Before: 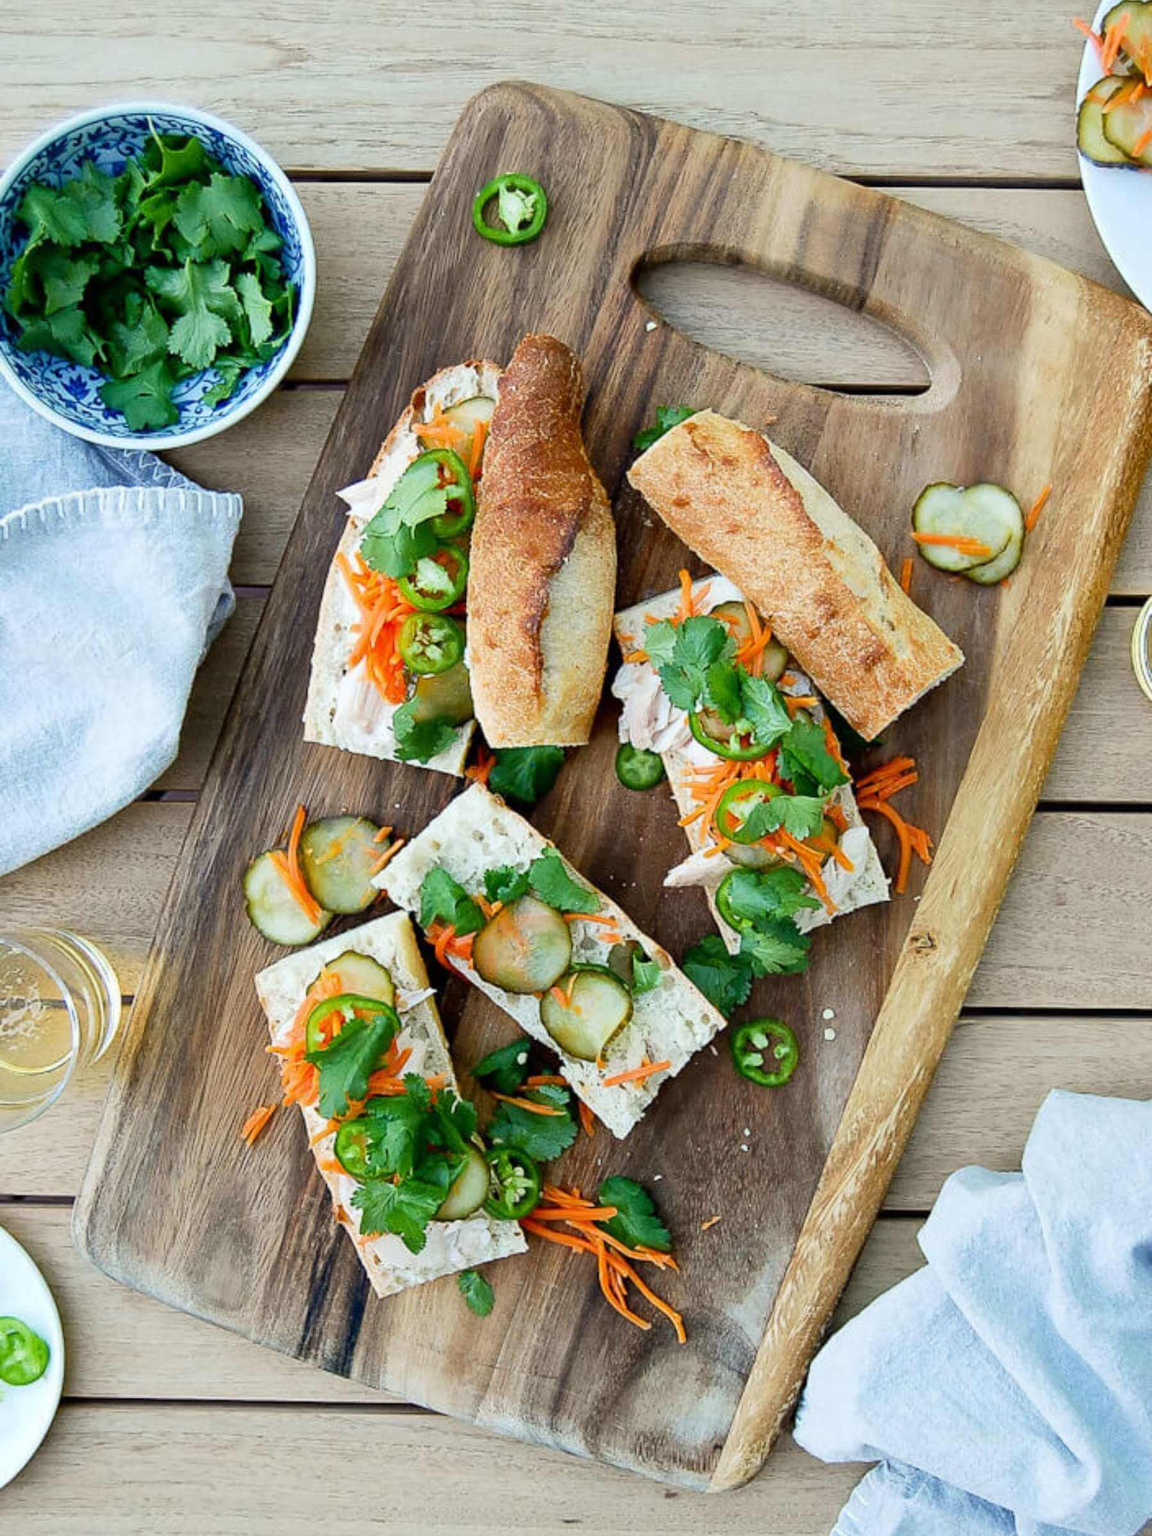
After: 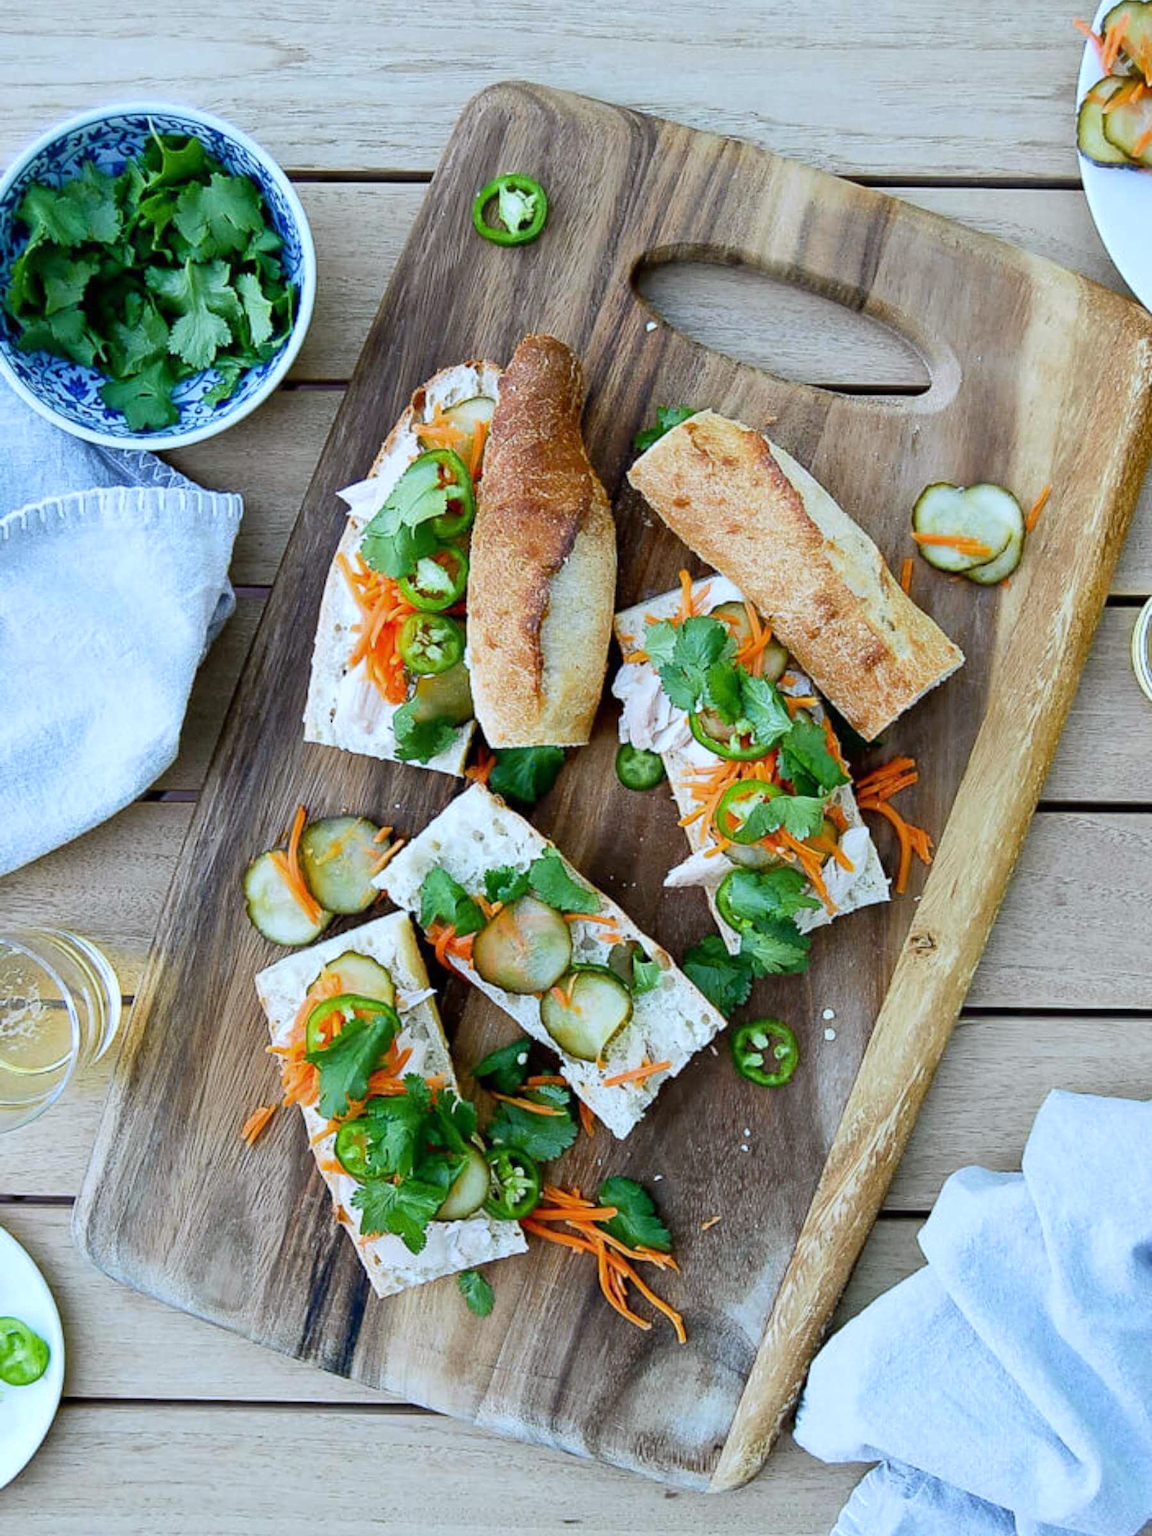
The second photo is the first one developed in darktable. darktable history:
white balance: red 0.931, blue 1.11
exposure: compensate highlight preservation false
